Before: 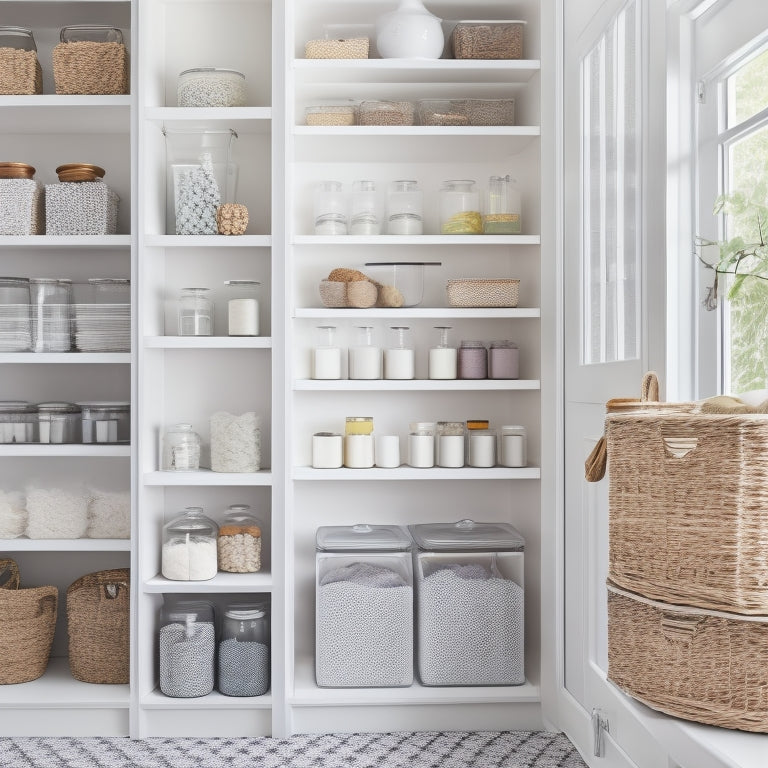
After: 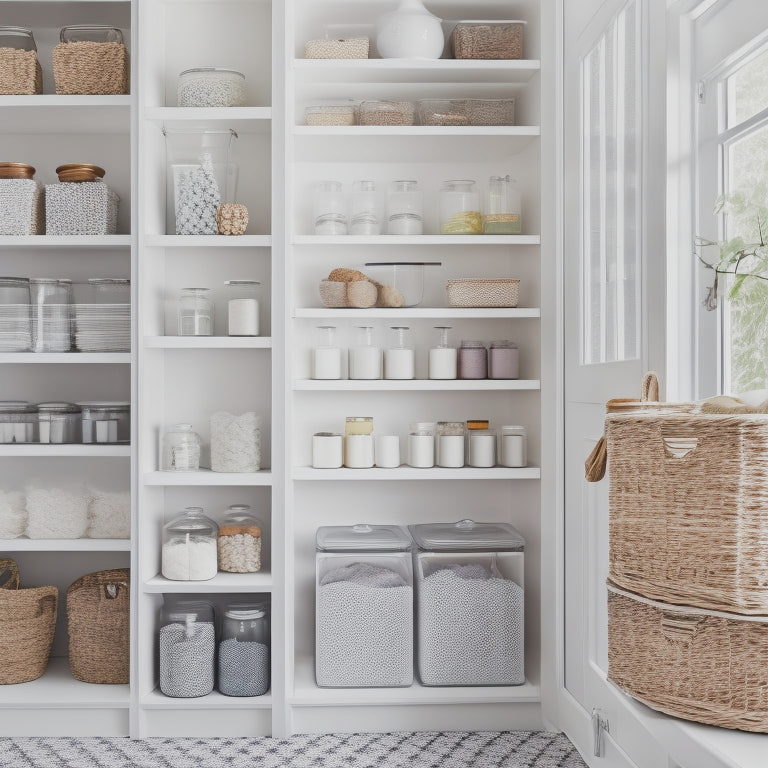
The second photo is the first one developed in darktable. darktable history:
filmic rgb: black relative exposure -16 EV, white relative exposure 2.91 EV, hardness 9.99, color science v5 (2021), iterations of high-quality reconstruction 0, contrast in shadows safe, contrast in highlights safe
